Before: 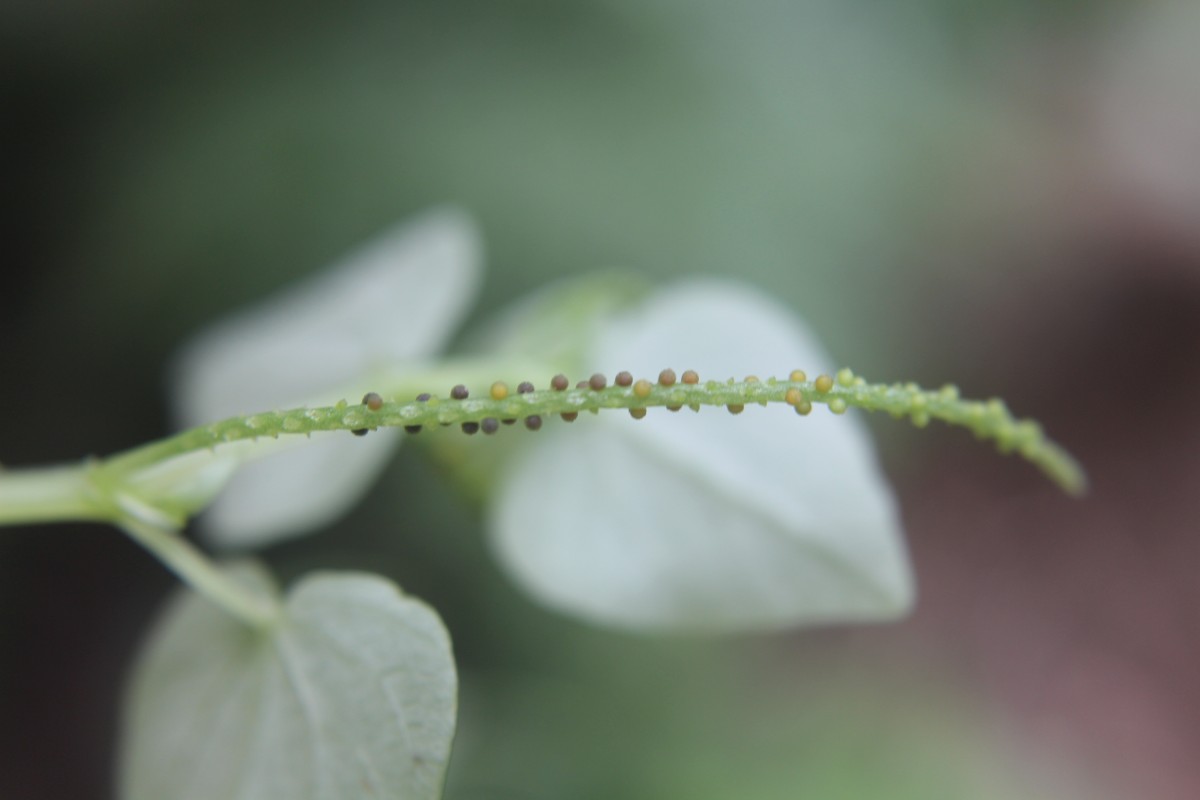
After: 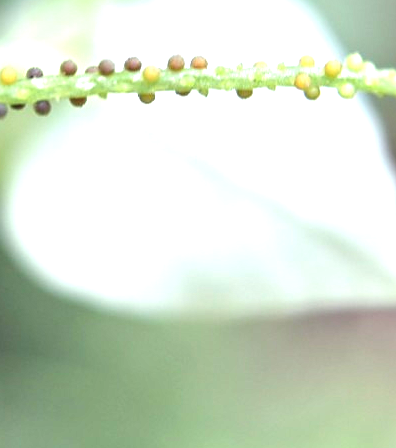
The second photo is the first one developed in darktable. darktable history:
exposure: black level correction 0, exposure 1.369 EV, compensate highlight preservation false
contrast equalizer: y [[0.6 ×6], [0.55 ×6], [0 ×6], [0 ×6], [0 ×6]]
tone equalizer: on, module defaults
crop: left 40.969%, top 39.394%, right 25.906%, bottom 2.935%
levels: white 99.94%, levels [0, 0.478, 1]
sharpen: radius 1.911, amount 0.402, threshold 1.691
